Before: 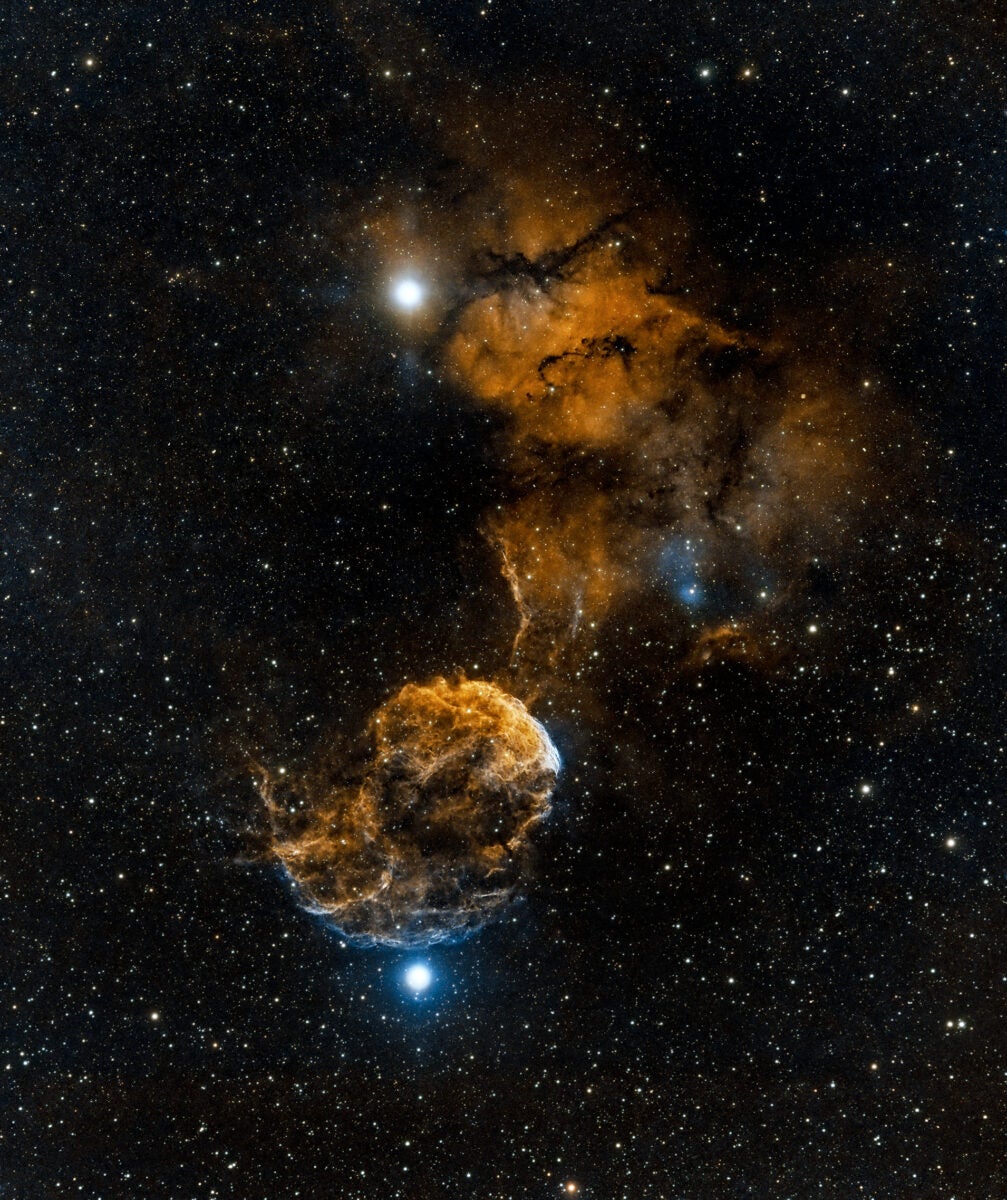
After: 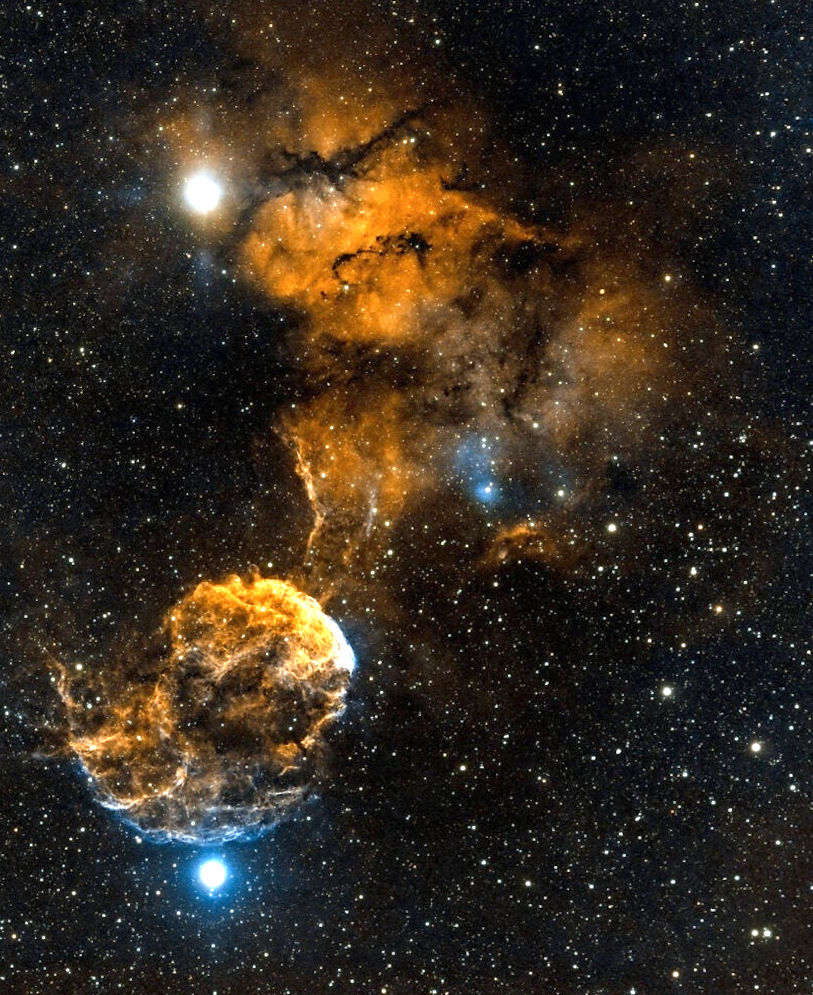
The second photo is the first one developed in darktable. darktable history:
exposure: black level correction 0, exposure 1.2 EV, compensate highlight preservation false
rotate and perspective: lens shift (horizontal) -0.055, automatic cropping off
crop: left 19.159%, top 9.58%, bottom 9.58%
